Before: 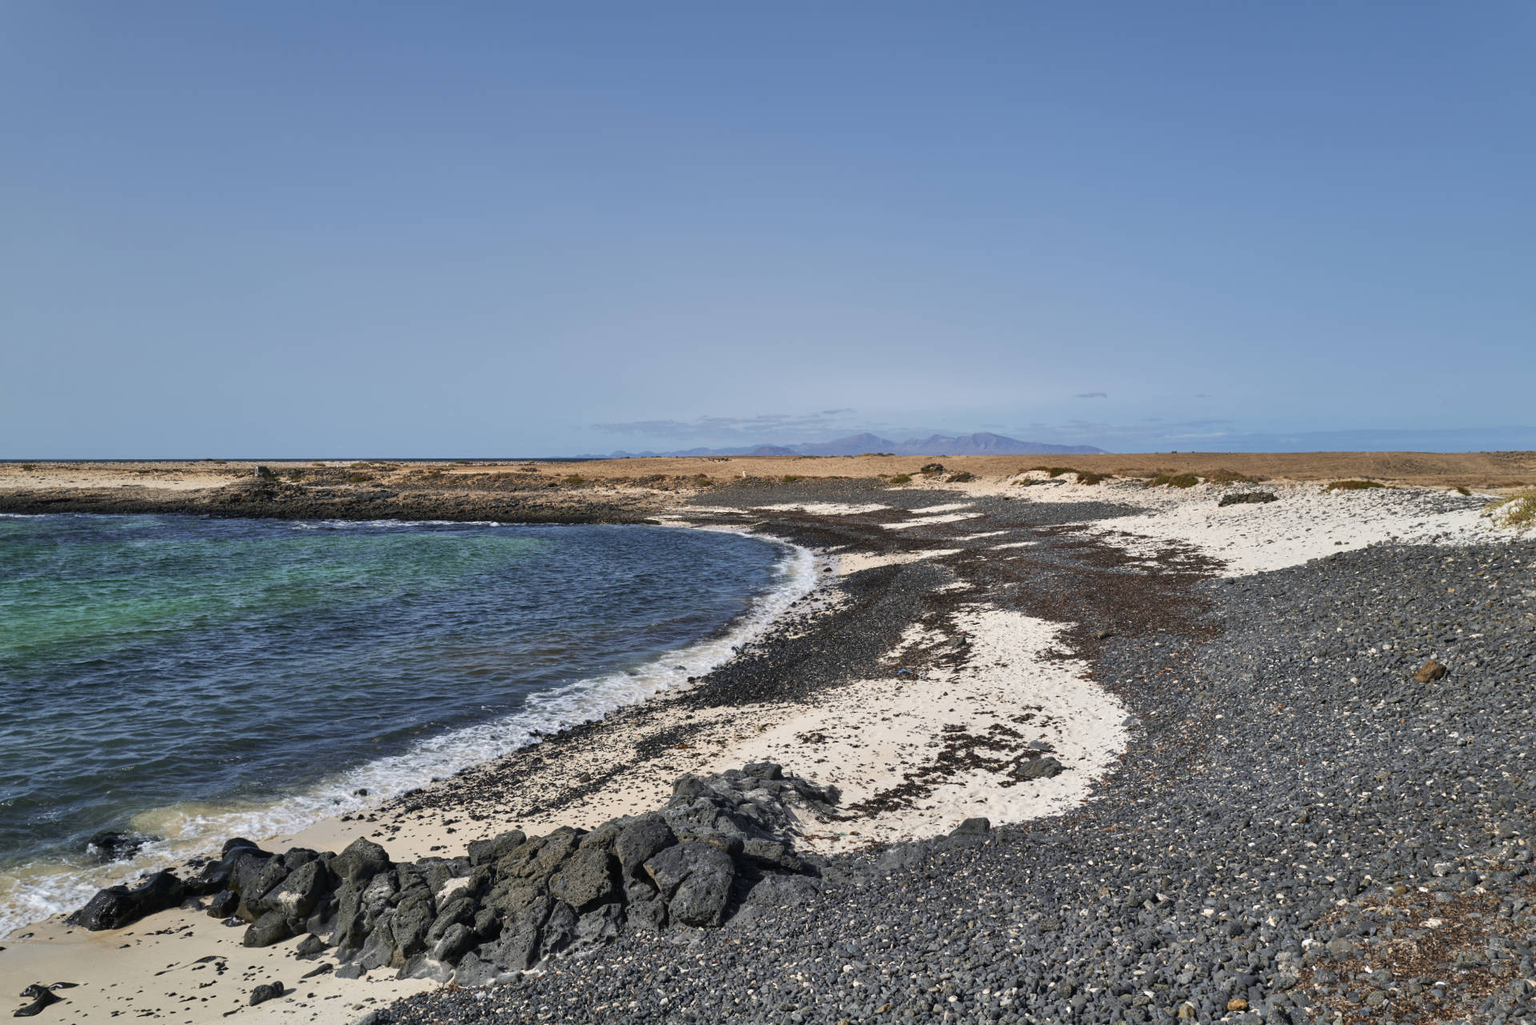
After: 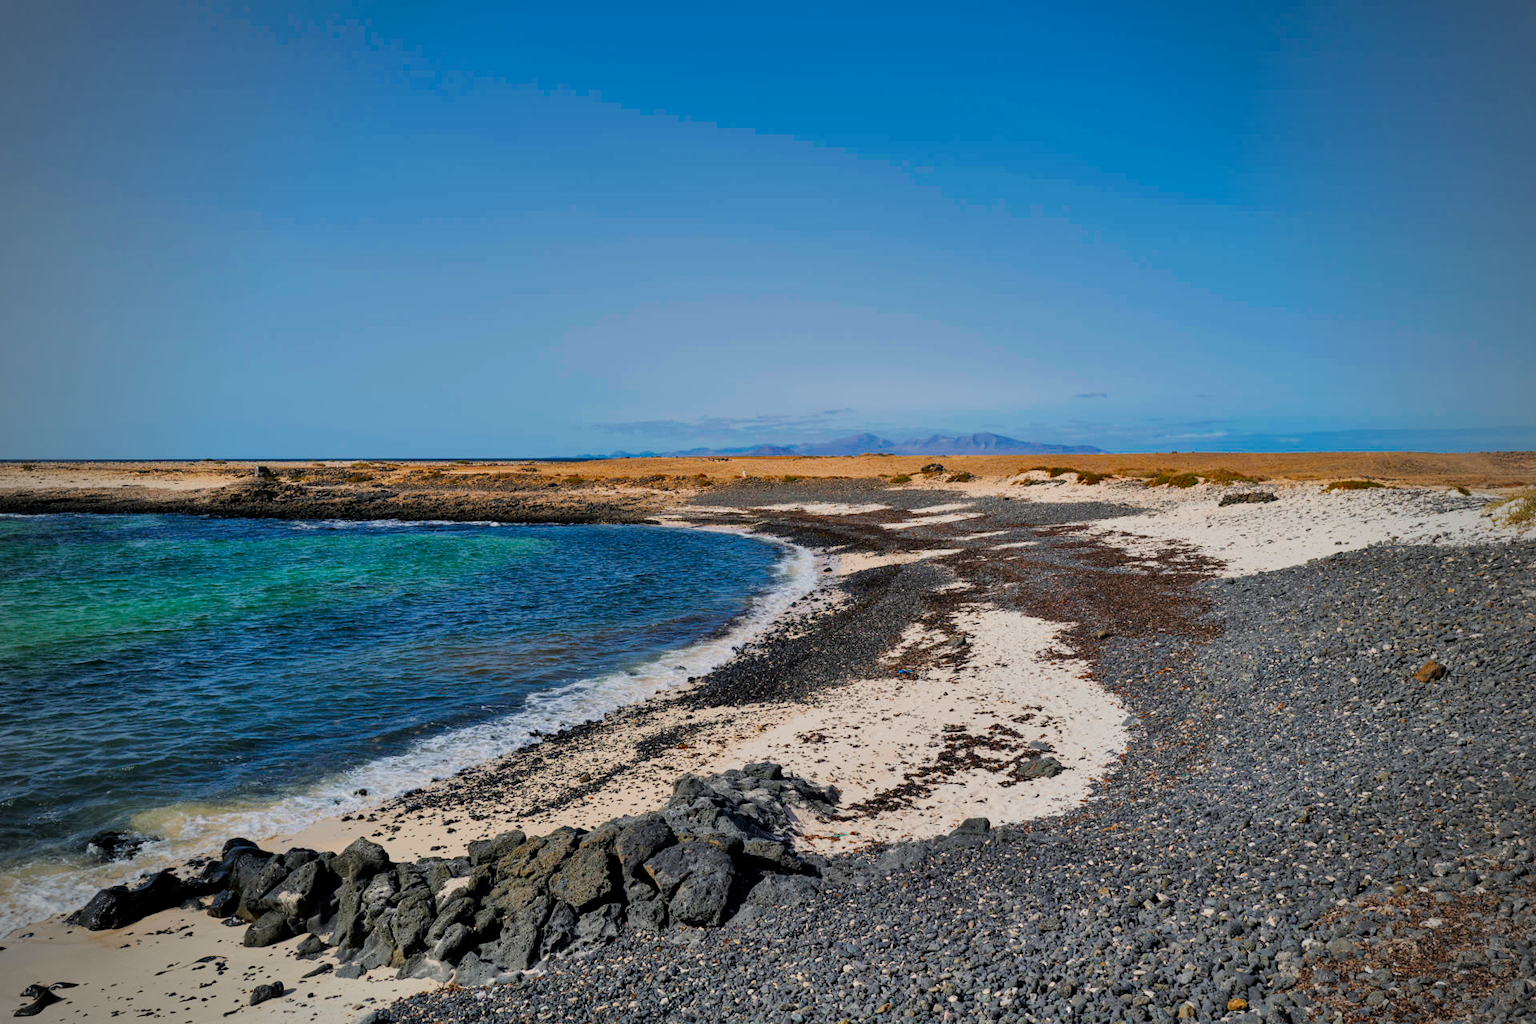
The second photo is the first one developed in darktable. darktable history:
filmic rgb: middle gray luminance 18.37%, black relative exposure -8.96 EV, white relative exposure 3.69 EV, target black luminance 0%, hardness 4.82, latitude 67.63%, contrast 0.958, highlights saturation mix 21.3%, shadows ↔ highlights balance 21.11%, color science v4 (2020), contrast in shadows soft, contrast in highlights soft
vignetting: fall-off start 71.74%
